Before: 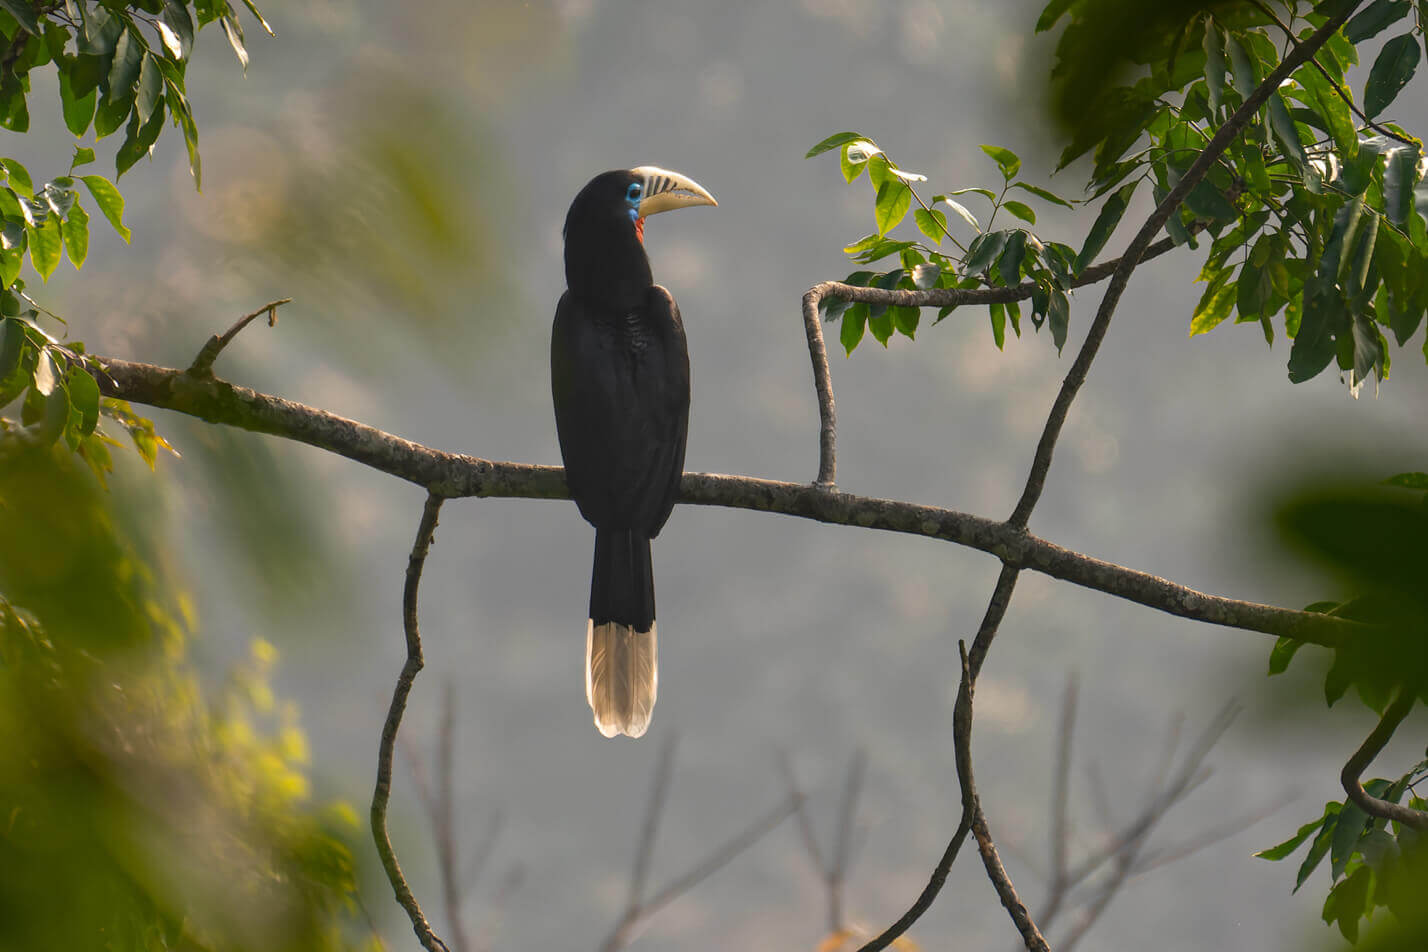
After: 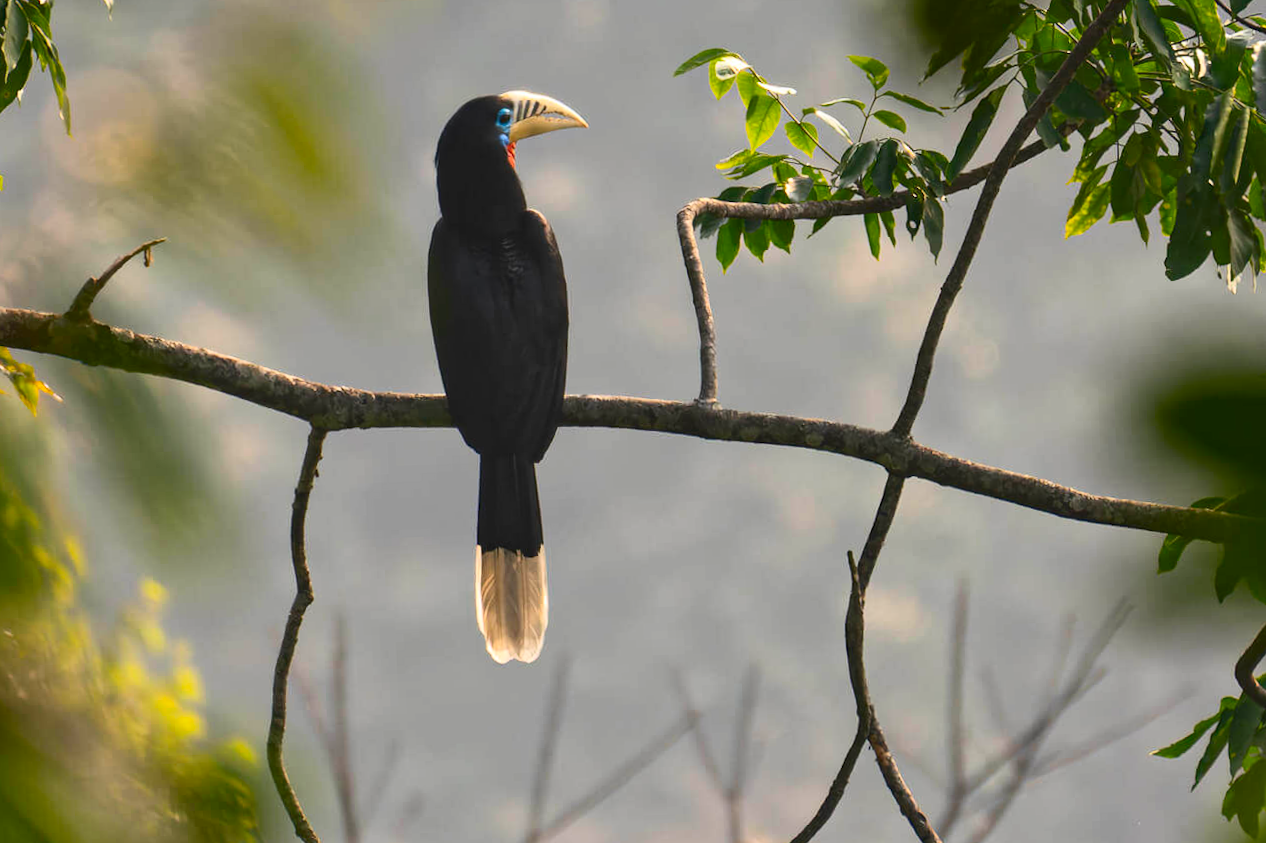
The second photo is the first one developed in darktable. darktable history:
contrast brightness saturation: contrast 0.23, brightness 0.1, saturation 0.29
crop and rotate: angle 1.96°, left 5.673%, top 5.673%
rotate and perspective: rotation -0.45°, automatic cropping original format, crop left 0.008, crop right 0.992, crop top 0.012, crop bottom 0.988
